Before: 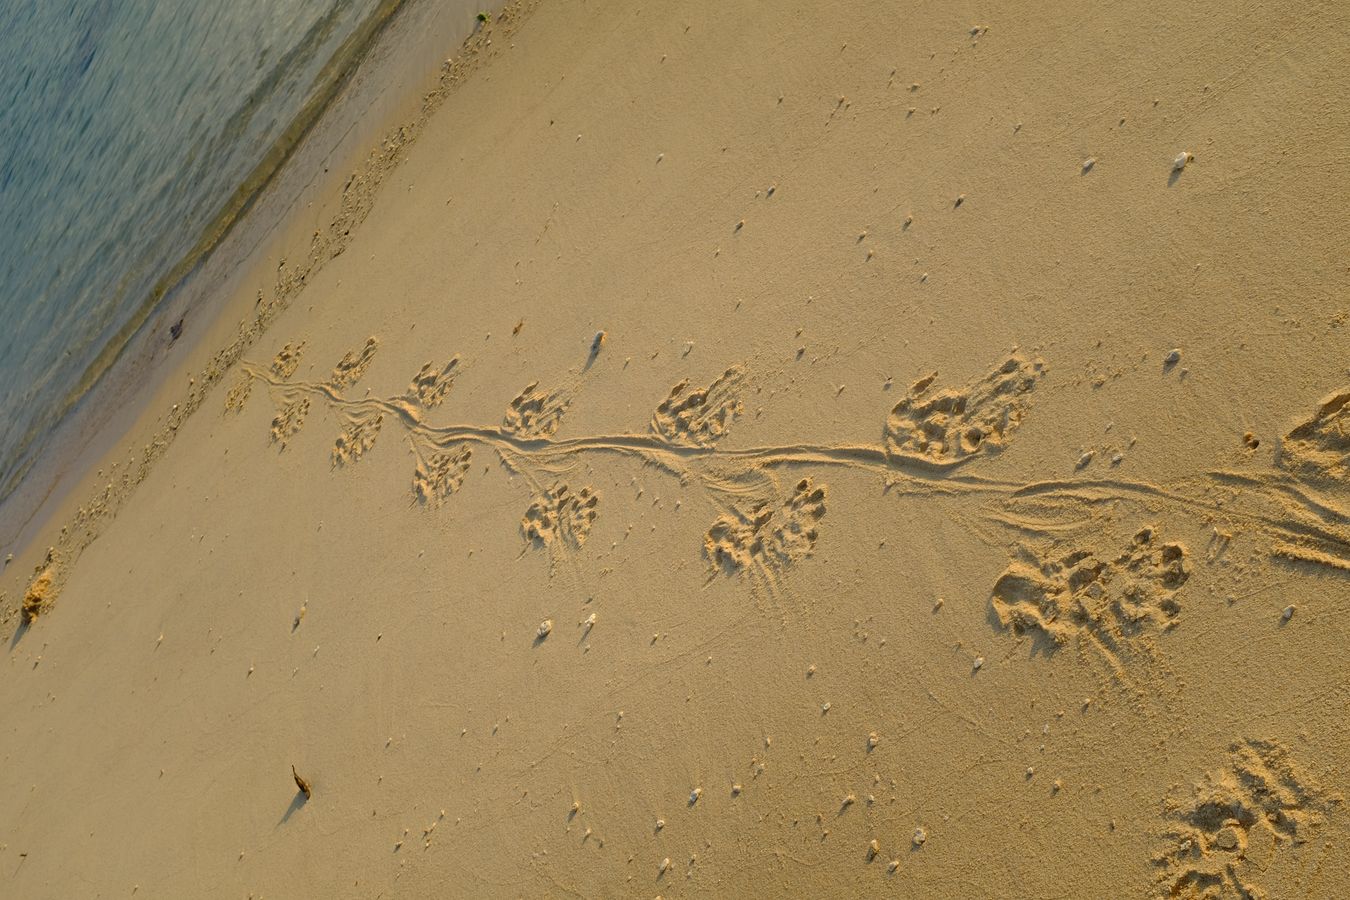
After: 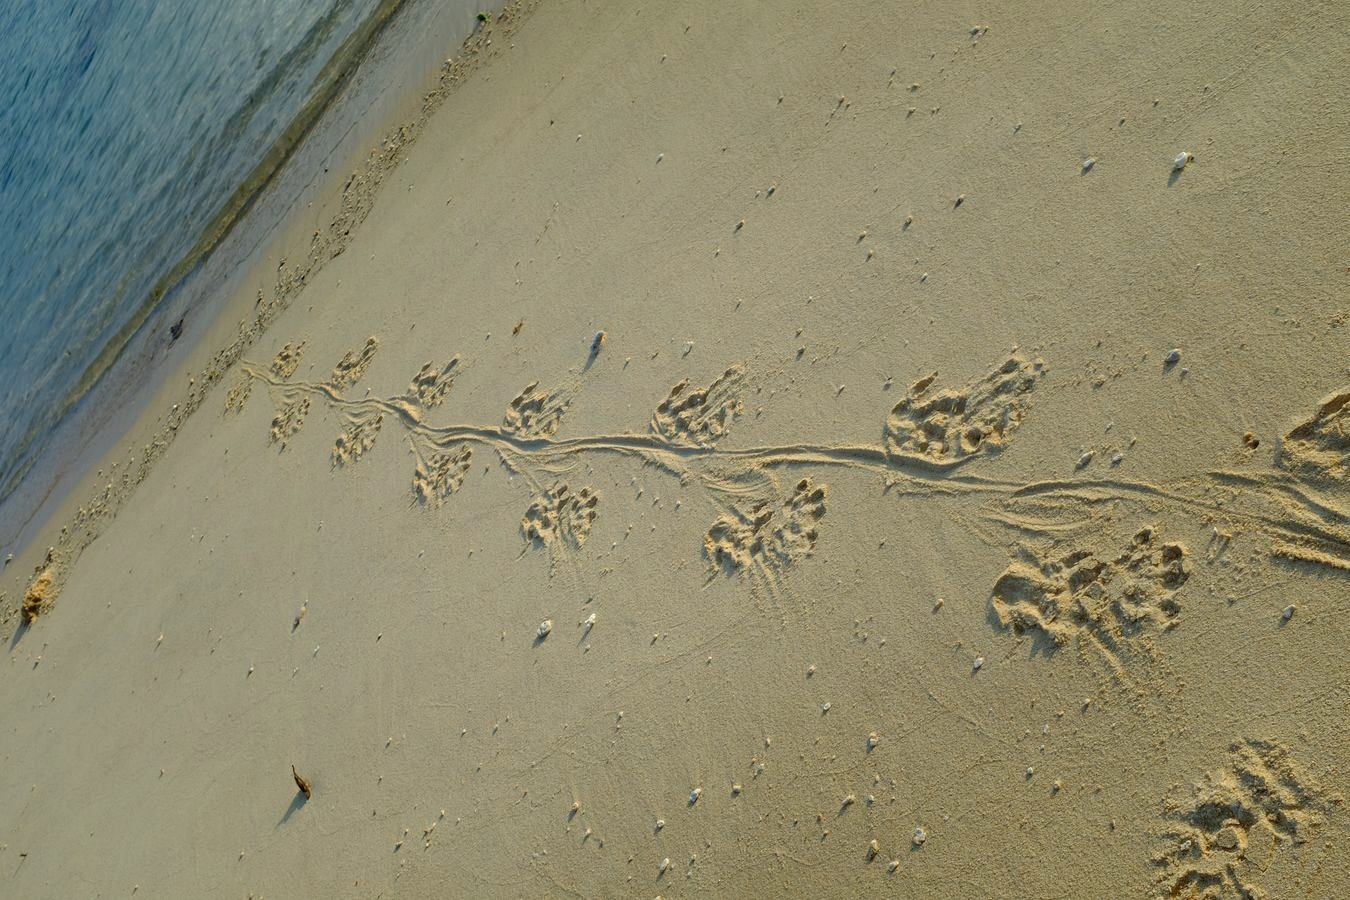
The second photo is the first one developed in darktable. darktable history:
color calibration: x 0.382, y 0.372, temperature 3894.46 K, gamut compression 0.991
local contrast: on, module defaults
